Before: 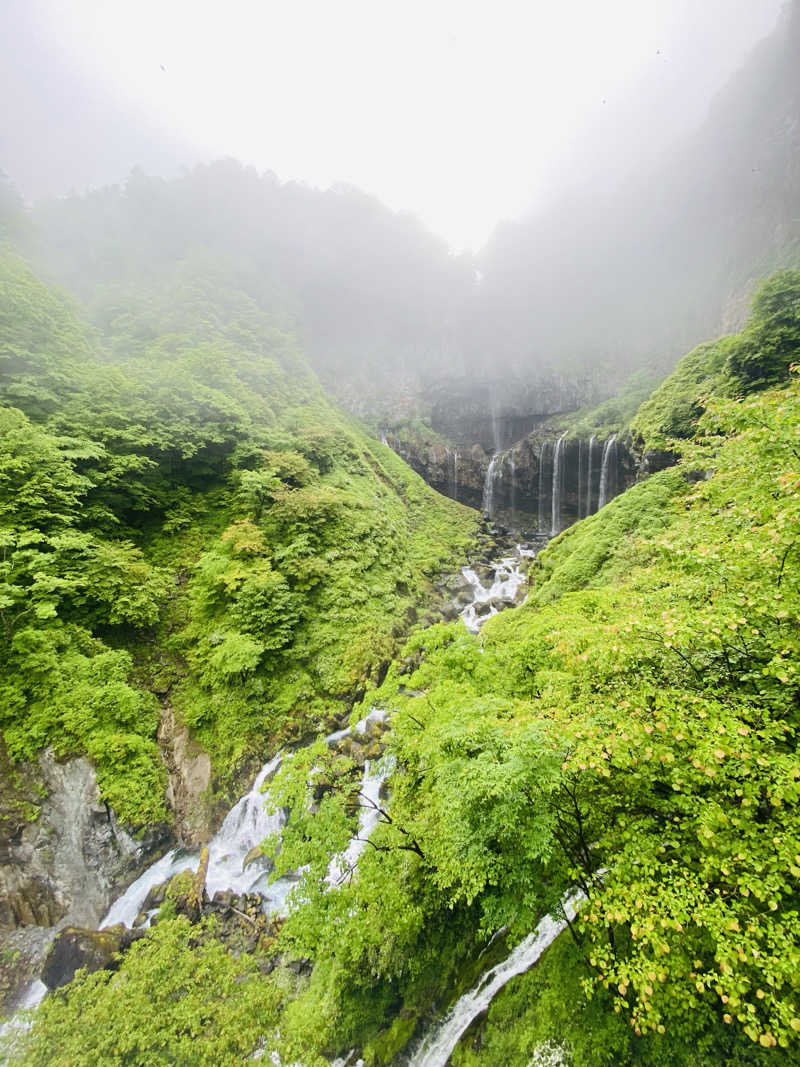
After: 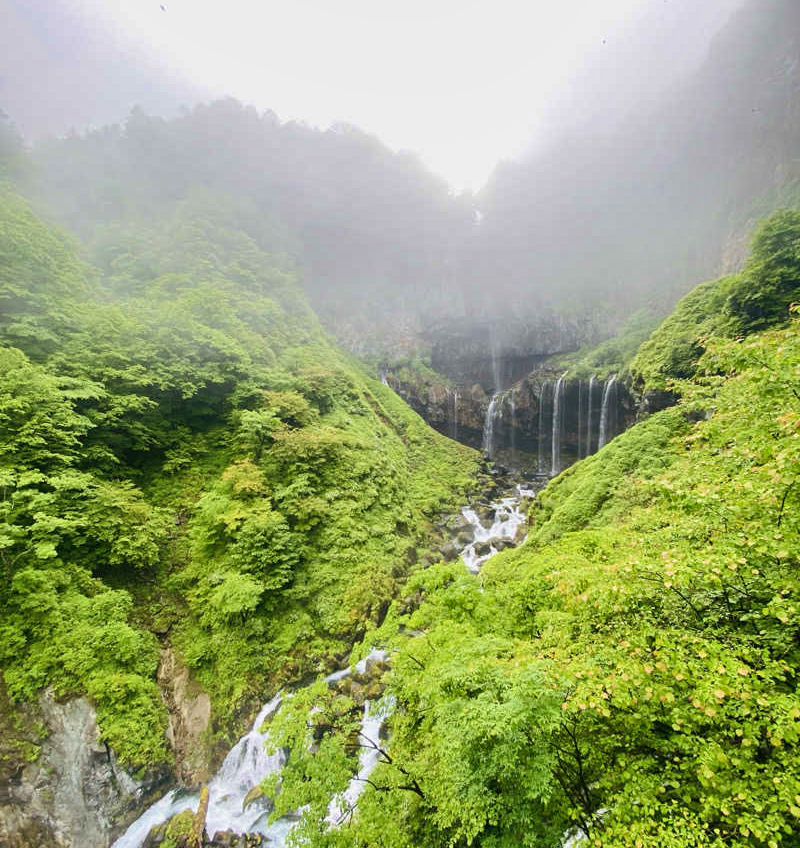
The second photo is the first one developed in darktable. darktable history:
crop and rotate: top 5.661%, bottom 14.788%
velvia: on, module defaults
shadows and highlights: low approximation 0.01, soften with gaussian
